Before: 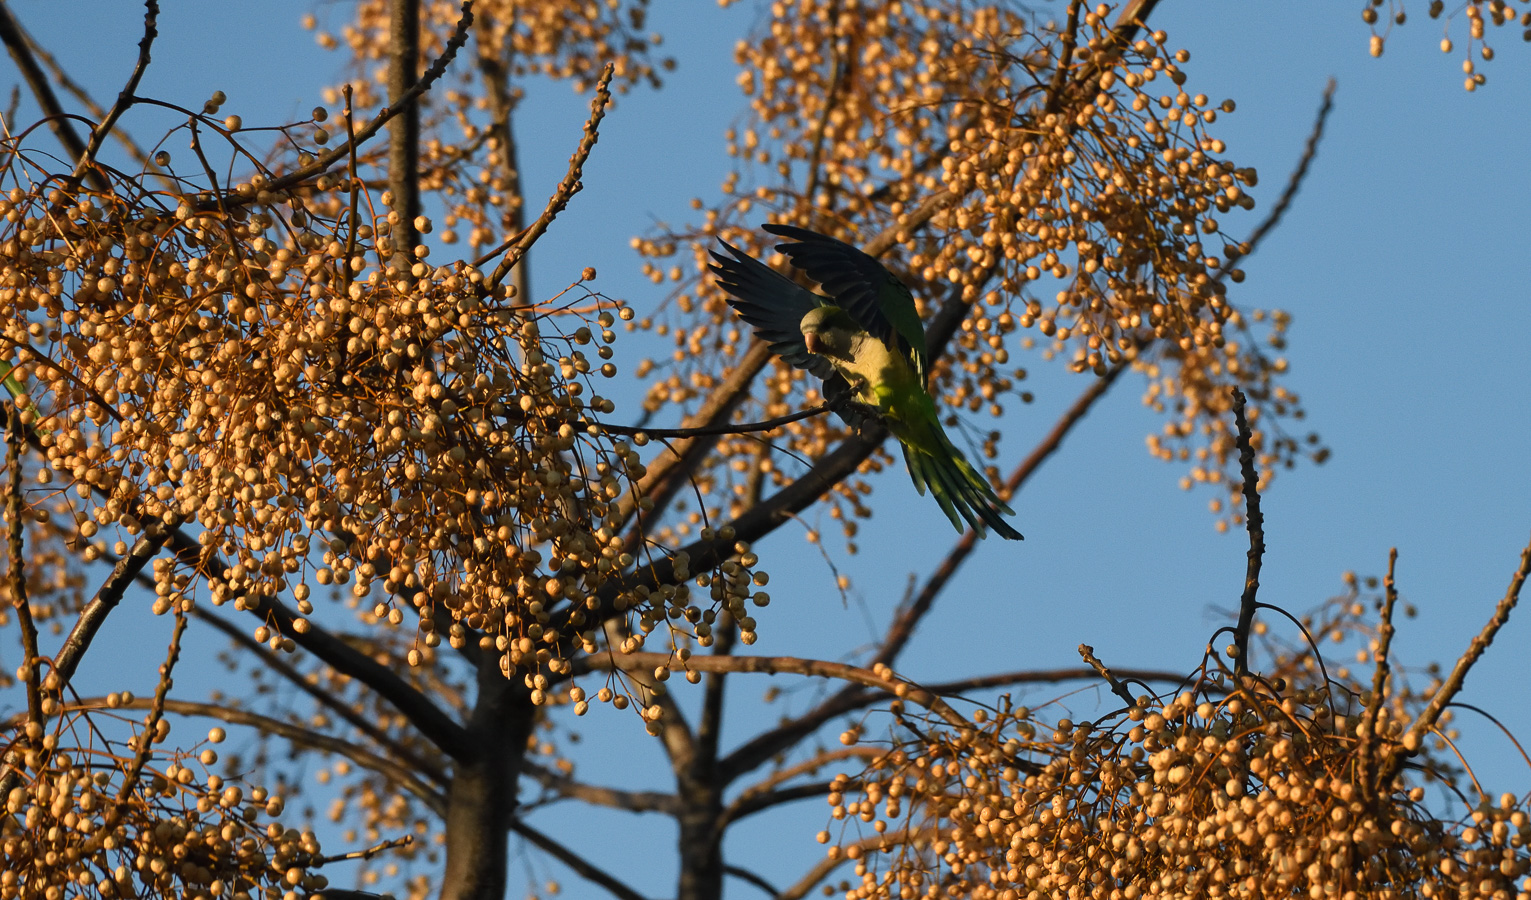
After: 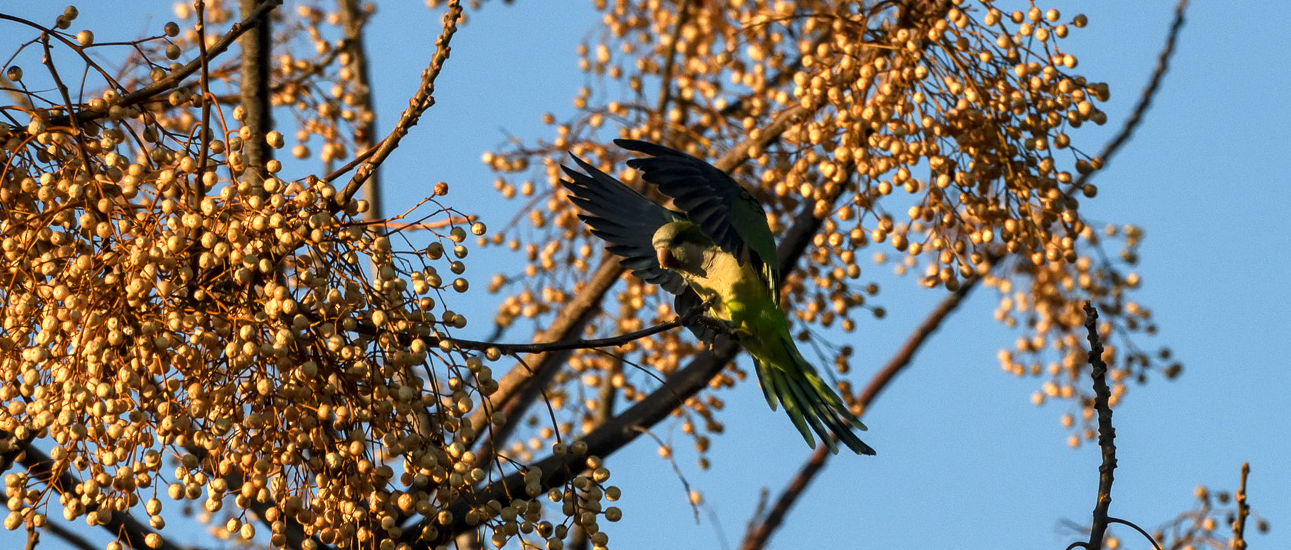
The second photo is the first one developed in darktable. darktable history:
crop and rotate: left 9.694%, top 9.552%, right 5.966%, bottom 29.328%
exposure: black level correction 0.001, exposure 0.5 EV, compensate highlight preservation false
local contrast: detail 130%
